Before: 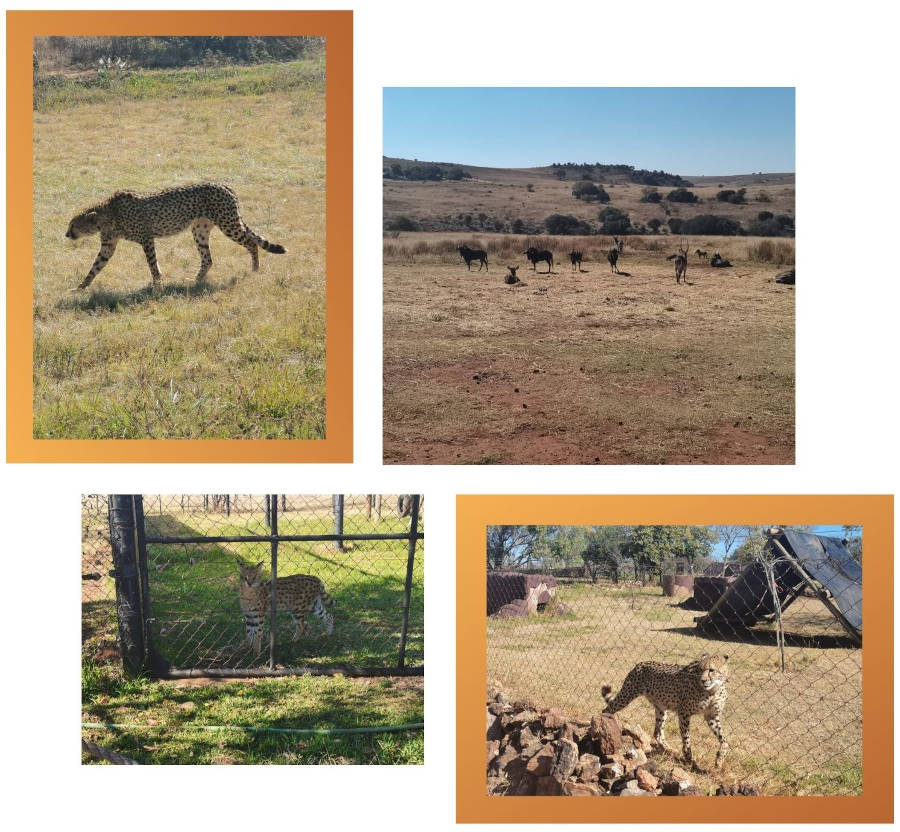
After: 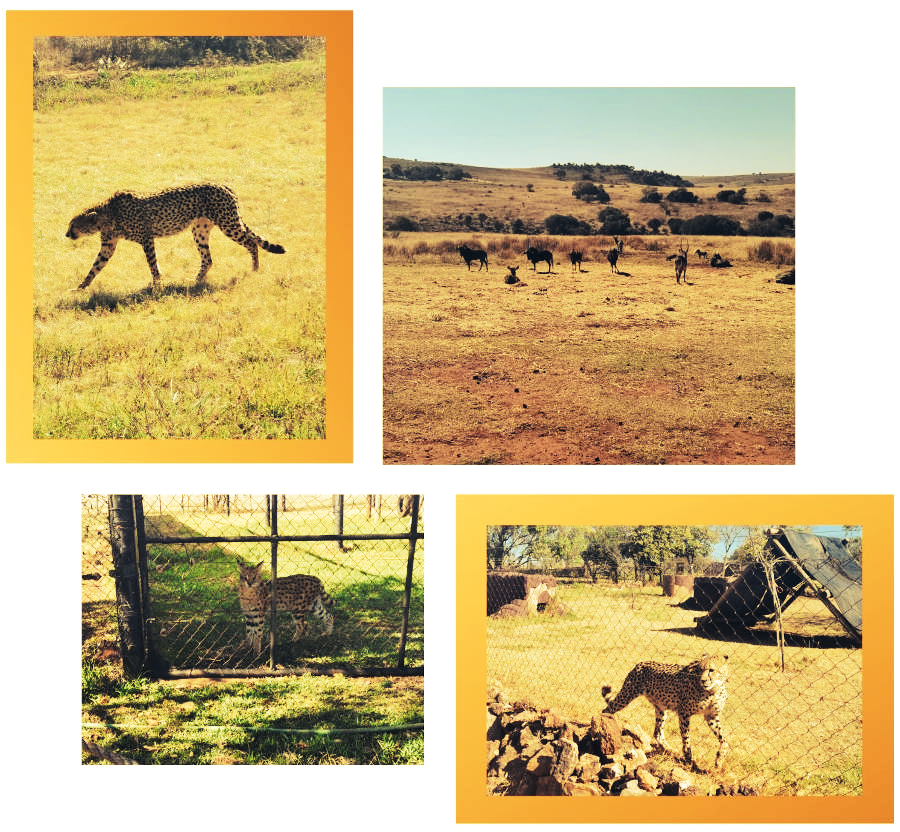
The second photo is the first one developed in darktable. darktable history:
tone curve: curves: ch0 [(0, 0) (0.003, 0.005) (0.011, 0.011) (0.025, 0.02) (0.044, 0.03) (0.069, 0.041) (0.1, 0.062) (0.136, 0.089) (0.177, 0.135) (0.224, 0.189) (0.277, 0.259) (0.335, 0.373) (0.399, 0.499) (0.468, 0.622) (0.543, 0.724) (0.623, 0.807) (0.709, 0.868) (0.801, 0.916) (0.898, 0.964) (1, 1)], preserve colors none
color look up table: target L [92.64, 93.06, 92.28, 98.15, 97.6, 83.73, 80.73, 74.56, 73.63, 65.44, 57.03, 45.18, 42.54, 39.79, 10.4, 200.27, 100.97, 83.34, 83.8, 72.29, 71.34, 62.53, 56.91, 55.98, 58.57, 51.13, 27.92, 18.52, 91.65, 76.35, 74.03, 66.28, 63.4, 66.53, 60.87, 72.9, 46.98, 49.1, 39.06, 30.09, 36.27, 11.84, 95.85, 92.95, 71.65, 77.17, 67.58, 49.26, 32.49], target a [-9.309, -6.947, -11.23, -22.96, -25.74, -5.898, -27.63, -60.87, -33.68, -40.45, -11.32, -30.41, -22.84, -3.754, -6.319, 0, 0, 0.893, -8.636, 17.43, 4.346, 27.73, 13.59, 24.26, 35.84, 9.284, 24.95, 9.413, 0.612, 0.302, 16.05, 33.03, 10.72, 16.88, -4.492, 18.87, 40.11, 16.17, 27.19, -3.63, 14.01, 7.378, -38.77, -38.27, -15.78, -40.64, -29.92, -24.1, -11.5], target b [49.34, 38.78, 52.51, 32.16, 55.14, 58.21, 64.6, 56.18, 48.85, 40.48, 40.35, 26.86, 14.3, 25.27, 1.873, 0, -0.001, 45.18, 71.64, 52.01, 56.83, 29.16, 33.26, 43.59, 33.83, 19.04, 18.89, 1.658, 10.99, 35.01, -4.675, 18.48, 20.27, 17.98, -10.46, 11.72, 15.57, 4.253, 5.934, -9.975, -16.17, -16.29, 4.097, 1.341, -12.26, 33.57, 8.898, 12.41, -2.077], num patches 49
